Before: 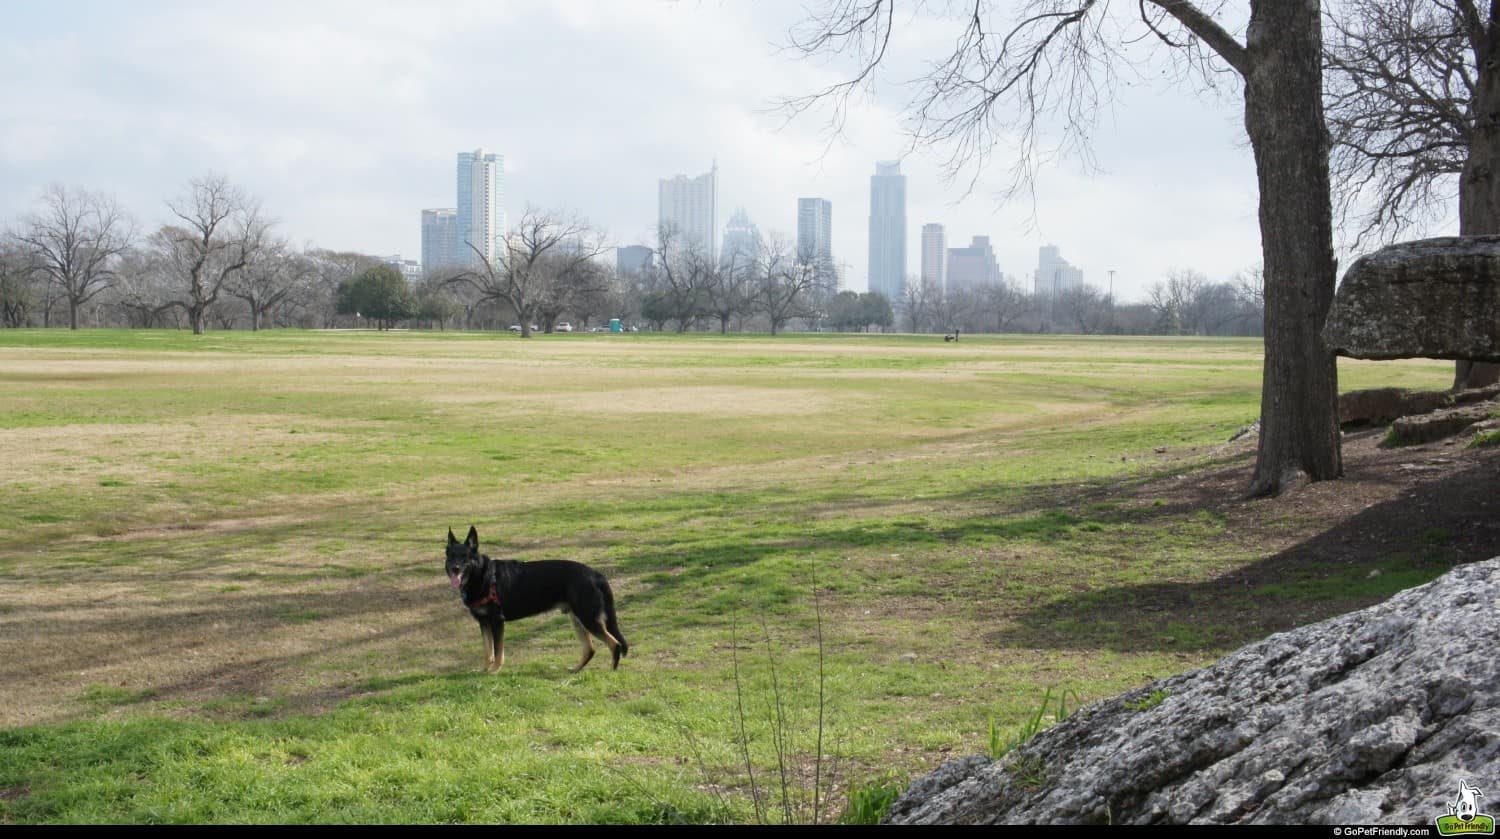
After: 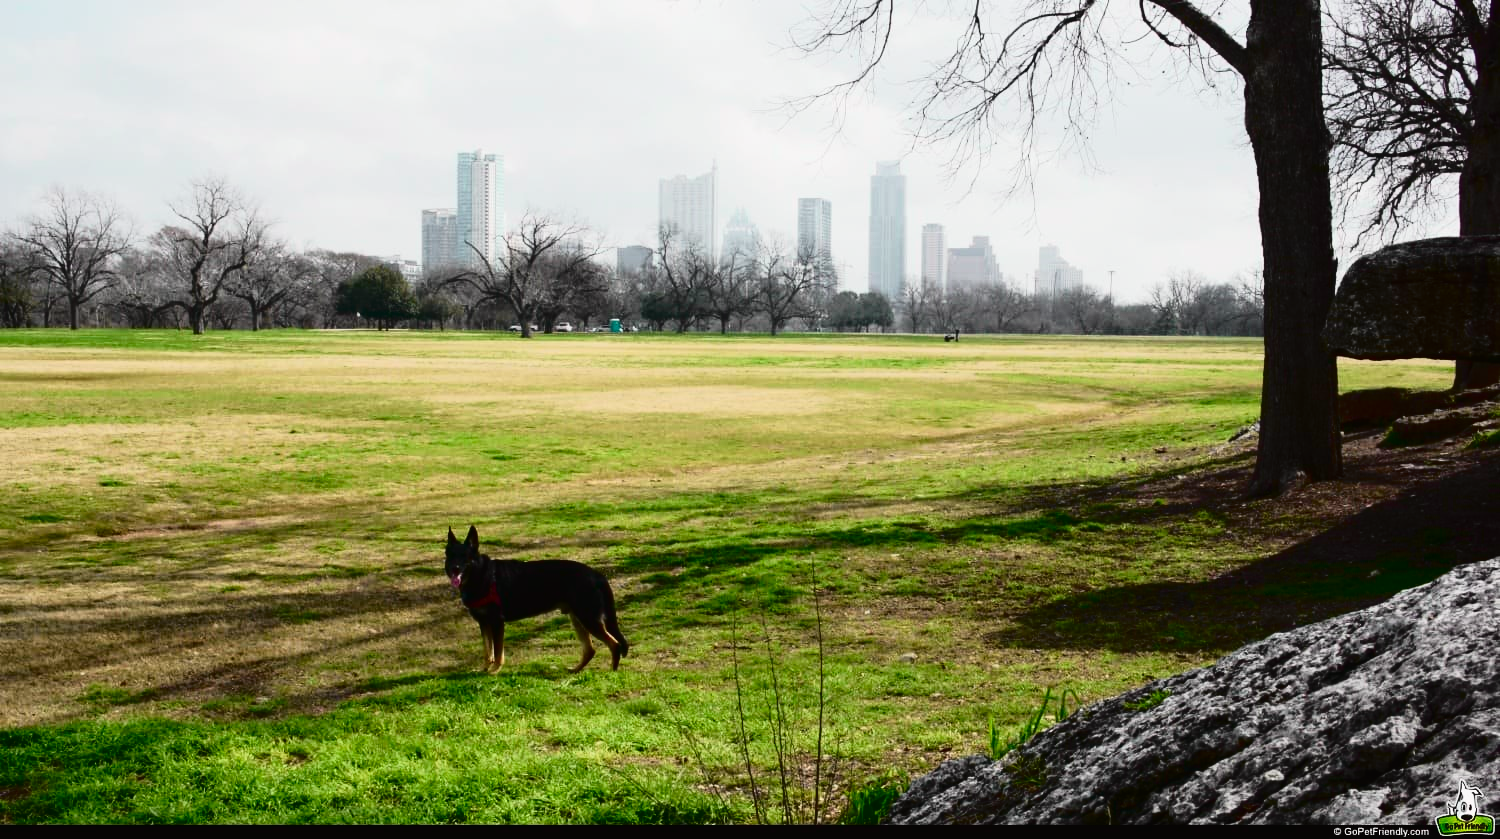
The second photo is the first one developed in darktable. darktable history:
contrast brightness saturation: contrast 0.13, brightness -0.24, saturation 0.14
tone curve: curves: ch0 [(0, 0.014) (0.17, 0.099) (0.398, 0.423) (0.725, 0.828) (0.872, 0.918) (1, 0.981)]; ch1 [(0, 0) (0.402, 0.36) (0.489, 0.491) (0.5, 0.503) (0.515, 0.52) (0.545, 0.572) (0.615, 0.662) (0.701, 0.725) (1, 1)]; ch2 [(0, 0) (0.42, 0.458) (0.485, 0.499) (0.503, 0.503) (0.531, 0.542) (0.561, 0.594) (0.644, 0.694) (0.717, 0.753) (1, 0.991)], color space Lab, independent channels
